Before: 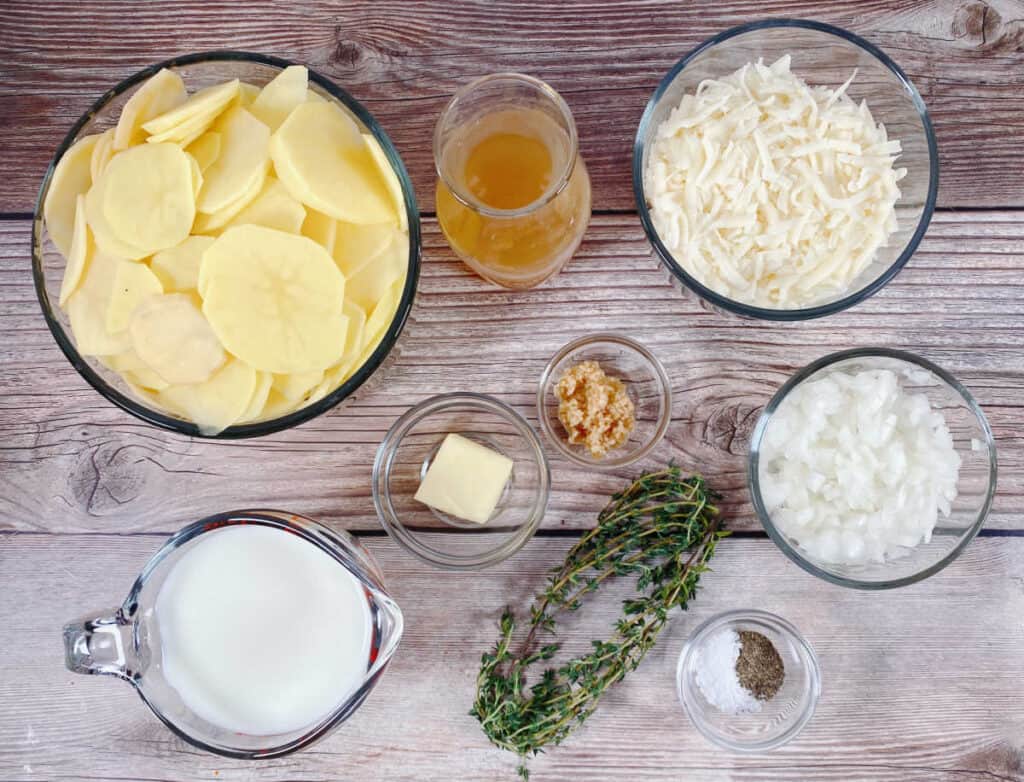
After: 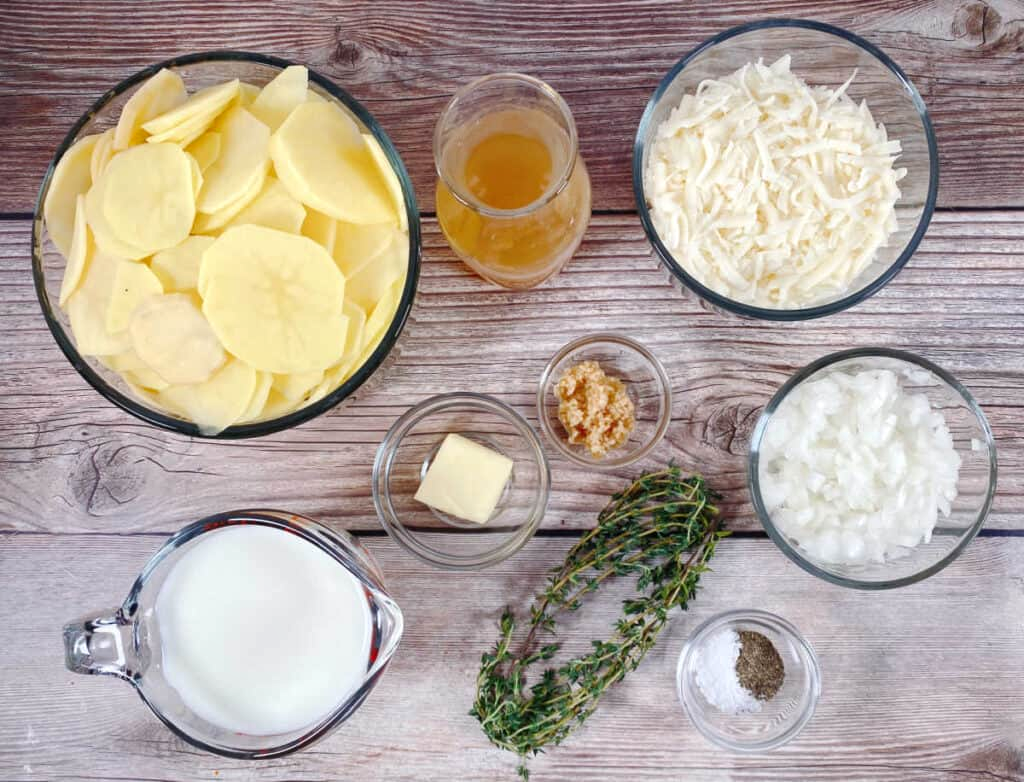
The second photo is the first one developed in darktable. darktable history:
vignetting: fall-off start 97.41%, fall-off radius 100.93%, brightness -0.245, saturation 0.144, width/height ratio 1.374, unbound false
exposure: exposure 0.126 EV, compensate exposure bias true, compensate highlight preservation false
shadows and highlights: shadows 37.21, highlights -27.86, soften with gaussian
